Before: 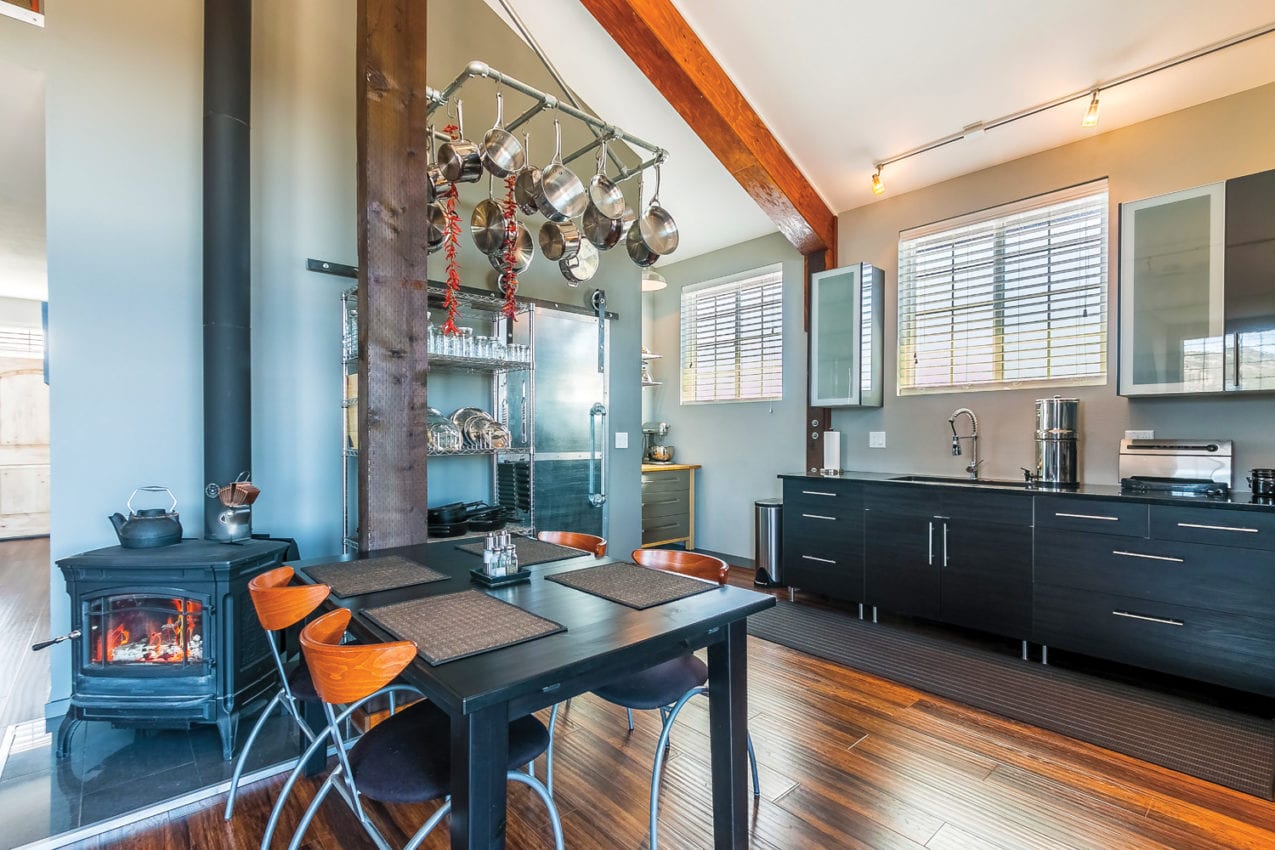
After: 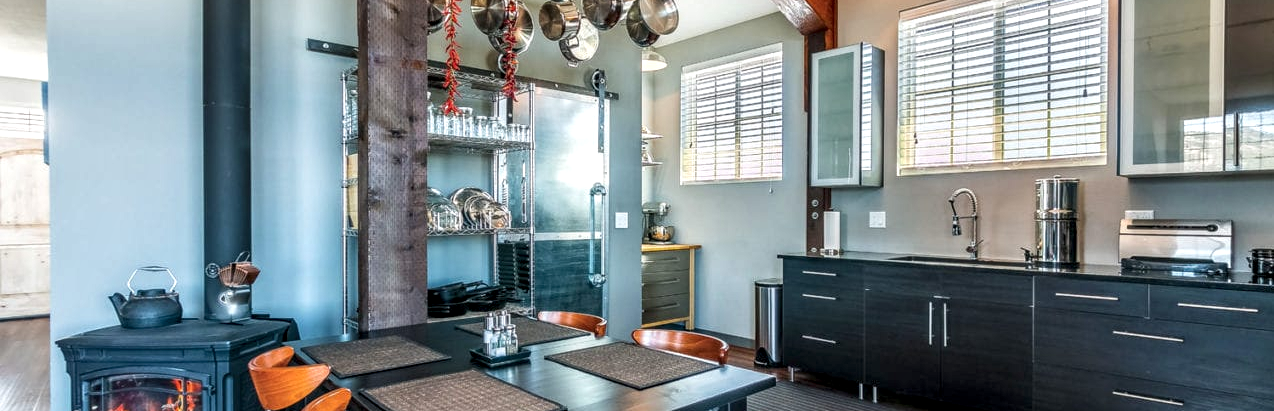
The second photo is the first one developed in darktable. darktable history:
crop and rotate: top 26.056%, bottom 25.543%
shadows and highlights: radius 331.84, shadows 53.55, highlights -100, compress 94.63%, highlights color adjustment 73.23%, soften with gaussian
local contrast: detail 150%
